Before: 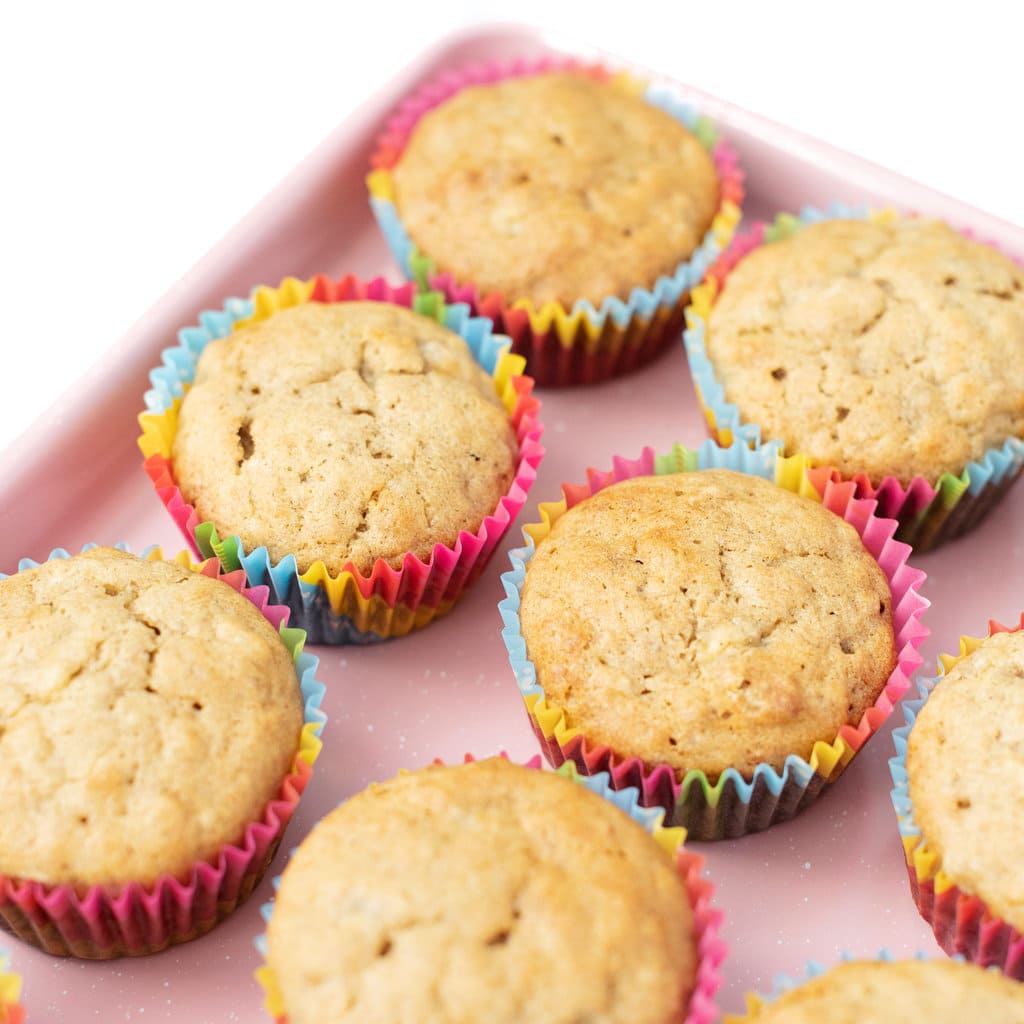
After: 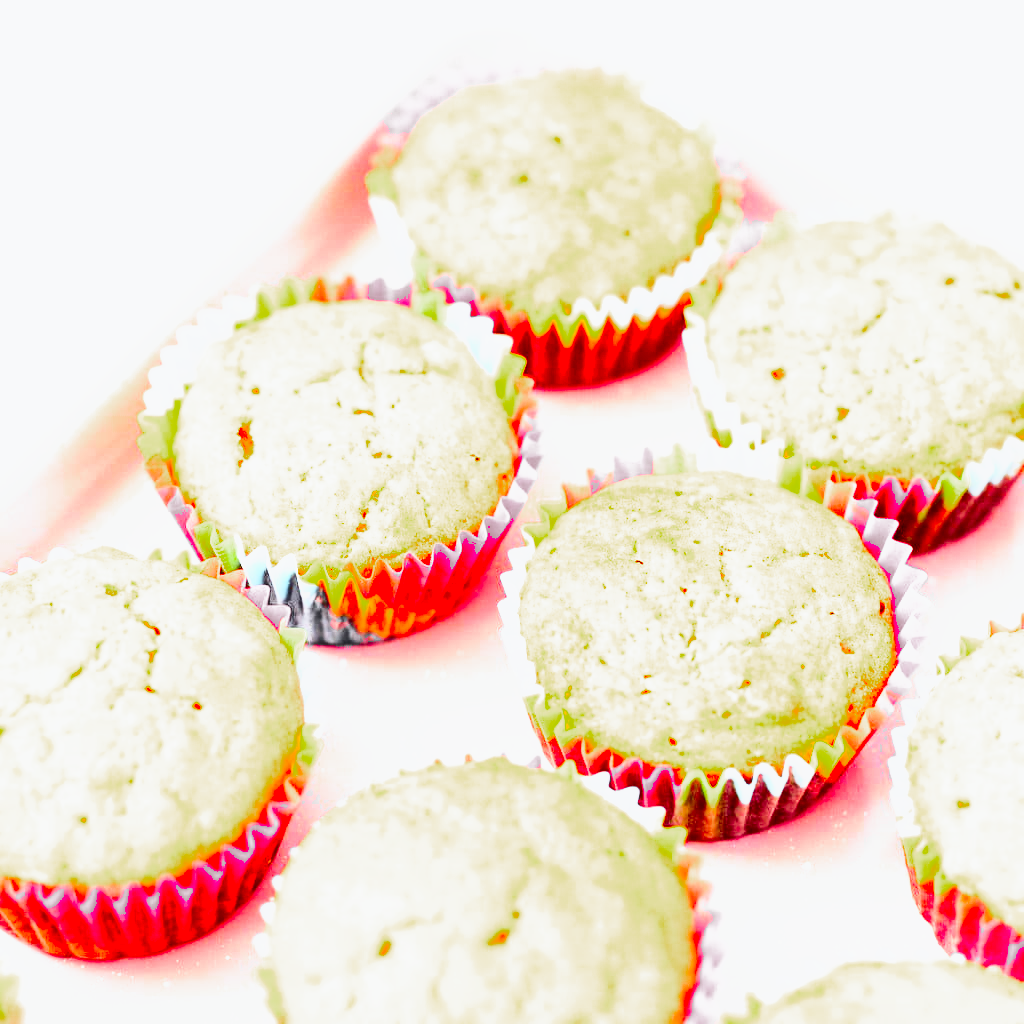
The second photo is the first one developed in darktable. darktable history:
contrast brightness saturation: contrast 0.259, brightness 0.021, saturation 0.877
tone curve: curves: ch0 [(0, 0.039) (0.104, 0.103) (0.273, 0.267) (0.448, 0.487) (0.704, 0.761) (0.886, 0.922) (0.994, 0.971)]; ch1 [(0, 0) (0.335, 0.298) (0.446, 0.413) (0.485, 0.487) (0.515, 0.503) (0.566, 0.563) (0.641, 0.655) (1, 1)]; ch2 [(0, 0) (0.314, 0.301) (0.421, 0.411) (0.502, 0.494) (0.528, 0.54) (0.557, 0.559) (0.612, 0.605) (0.722, 0.686) (1, 1)], color space Lab, independent channels
exposure: black level correction 0, exposure 1.096 EV, compensate exposure bias true, compensate highlight preservation false
base curve: curves: ch0 [(0, 0) (0.007, 0.004) (0.027, 0.03) (0.046, 0.07) (0.207, 0.54) (0.442, 0.872) (0.673, 0.972) (1, 1)], preserve colors none
color zones: curves: ch0 [(0.004, 0.388) (0.125, 0.392) (0.25, 0.404) (0.375, 0.5) (0.5, 0.5) (0.625, 0.5) (0.75, 0.5) (0.875, 0.5)]; ch1 [(0, 0.5) (0.125, 0.5) (0.25, 0.5) (0.375, 0.124) (0.524, 0.124) (0.645, 0.128) (0.789, 0.132) (0.914, 0.096) (0.998, 0.068)]
